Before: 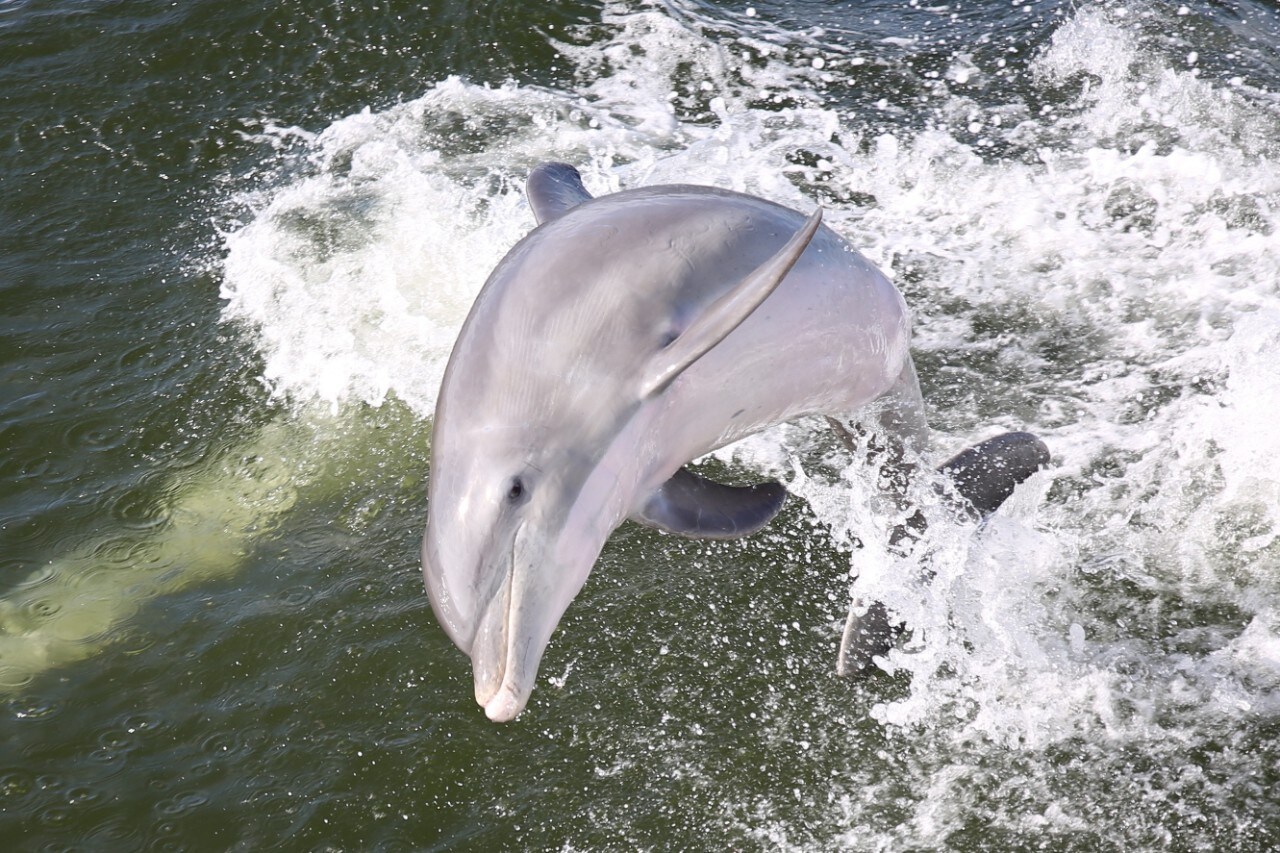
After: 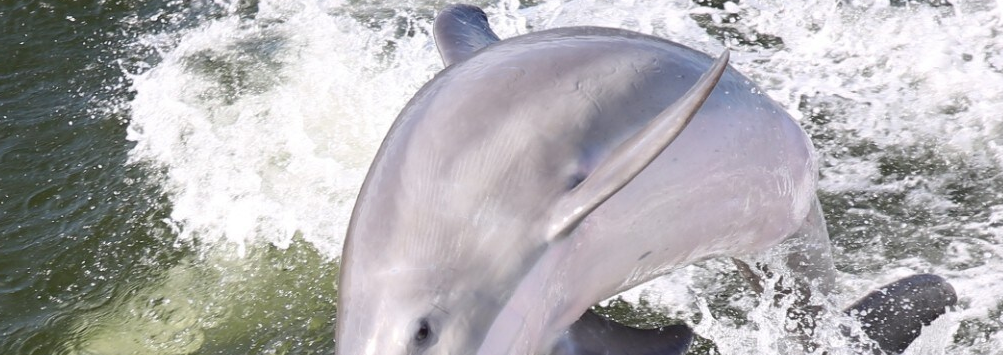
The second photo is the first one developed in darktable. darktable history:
crop: left 7.306%, top 18.575%, right 14.267%, bottom 39.71%
